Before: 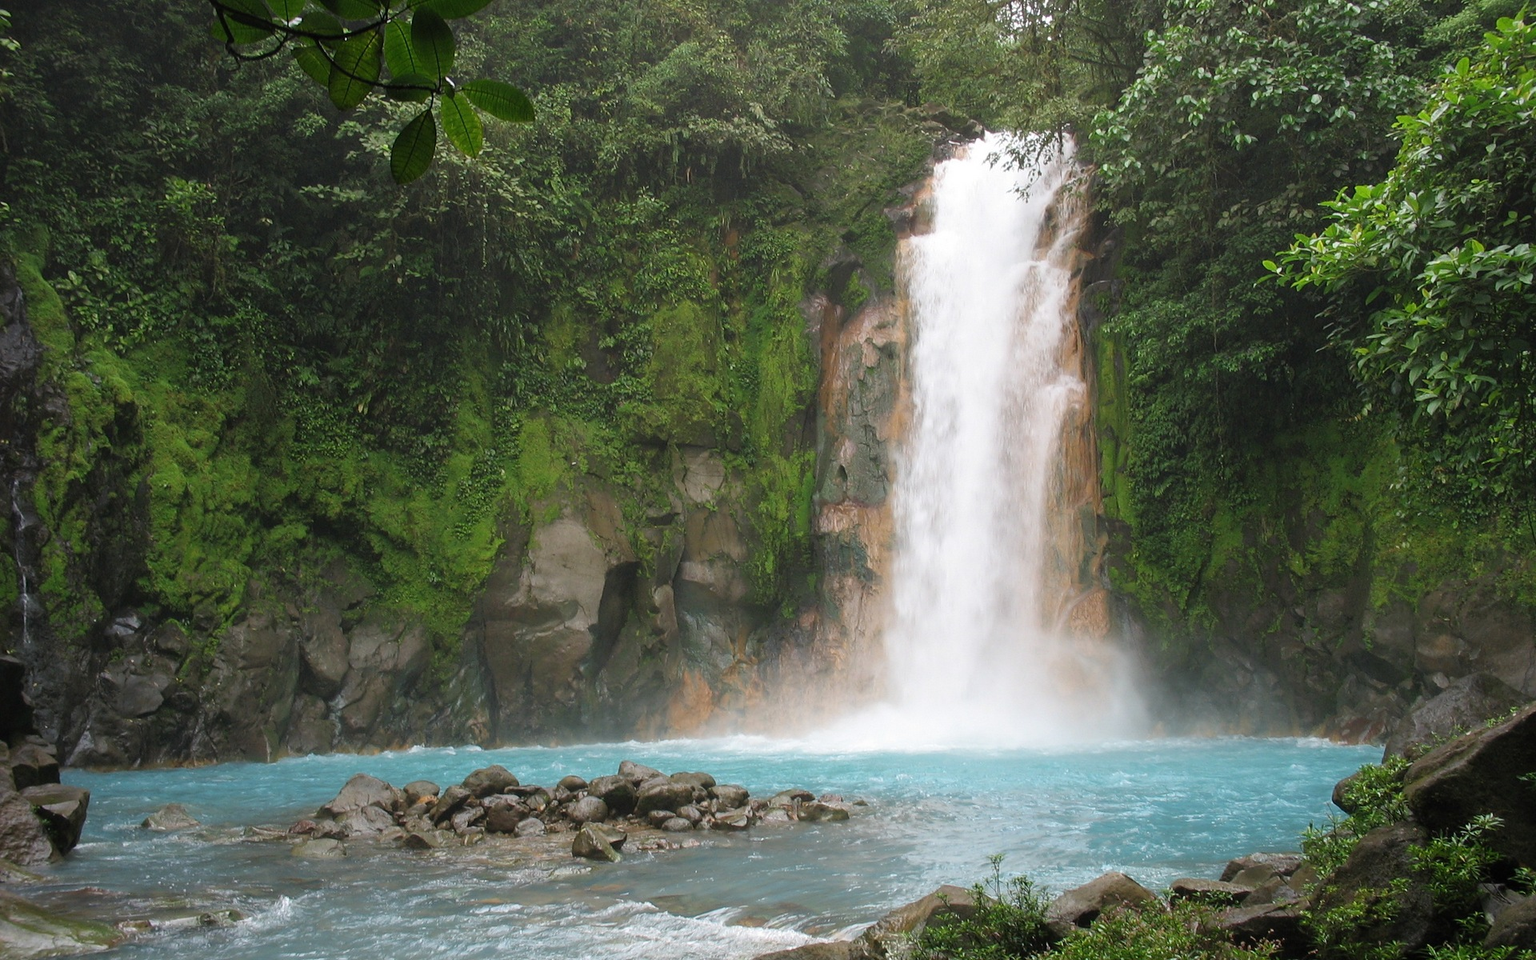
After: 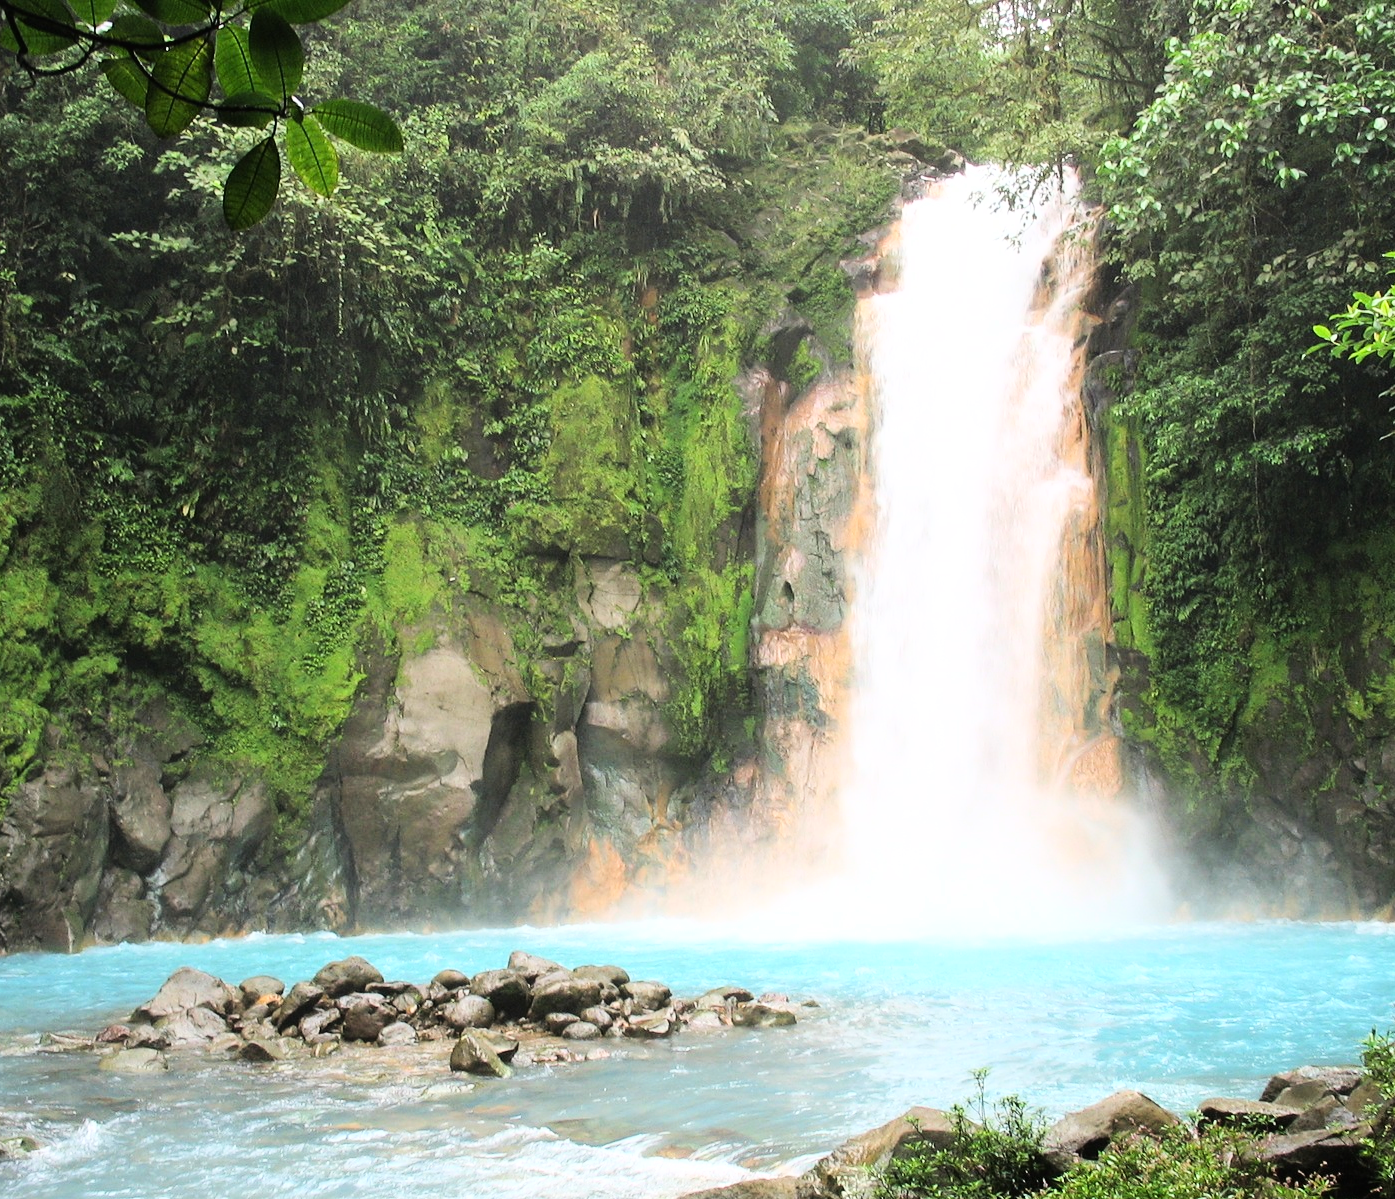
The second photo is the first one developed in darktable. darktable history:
crop: left 13.847%, right 13.487%
base curve: curves: ch0 [(0, 0.003) (0.001, 0.002) (0.006, 0.004) (0.02, 0.022) (0.048, 0.086) (0.094, 0.234) (0.162, 0.431) (0.258, 0.629) (0.385, 0.8) (0.548, 0.918) (0.751, 0.988) (1, 1)]
